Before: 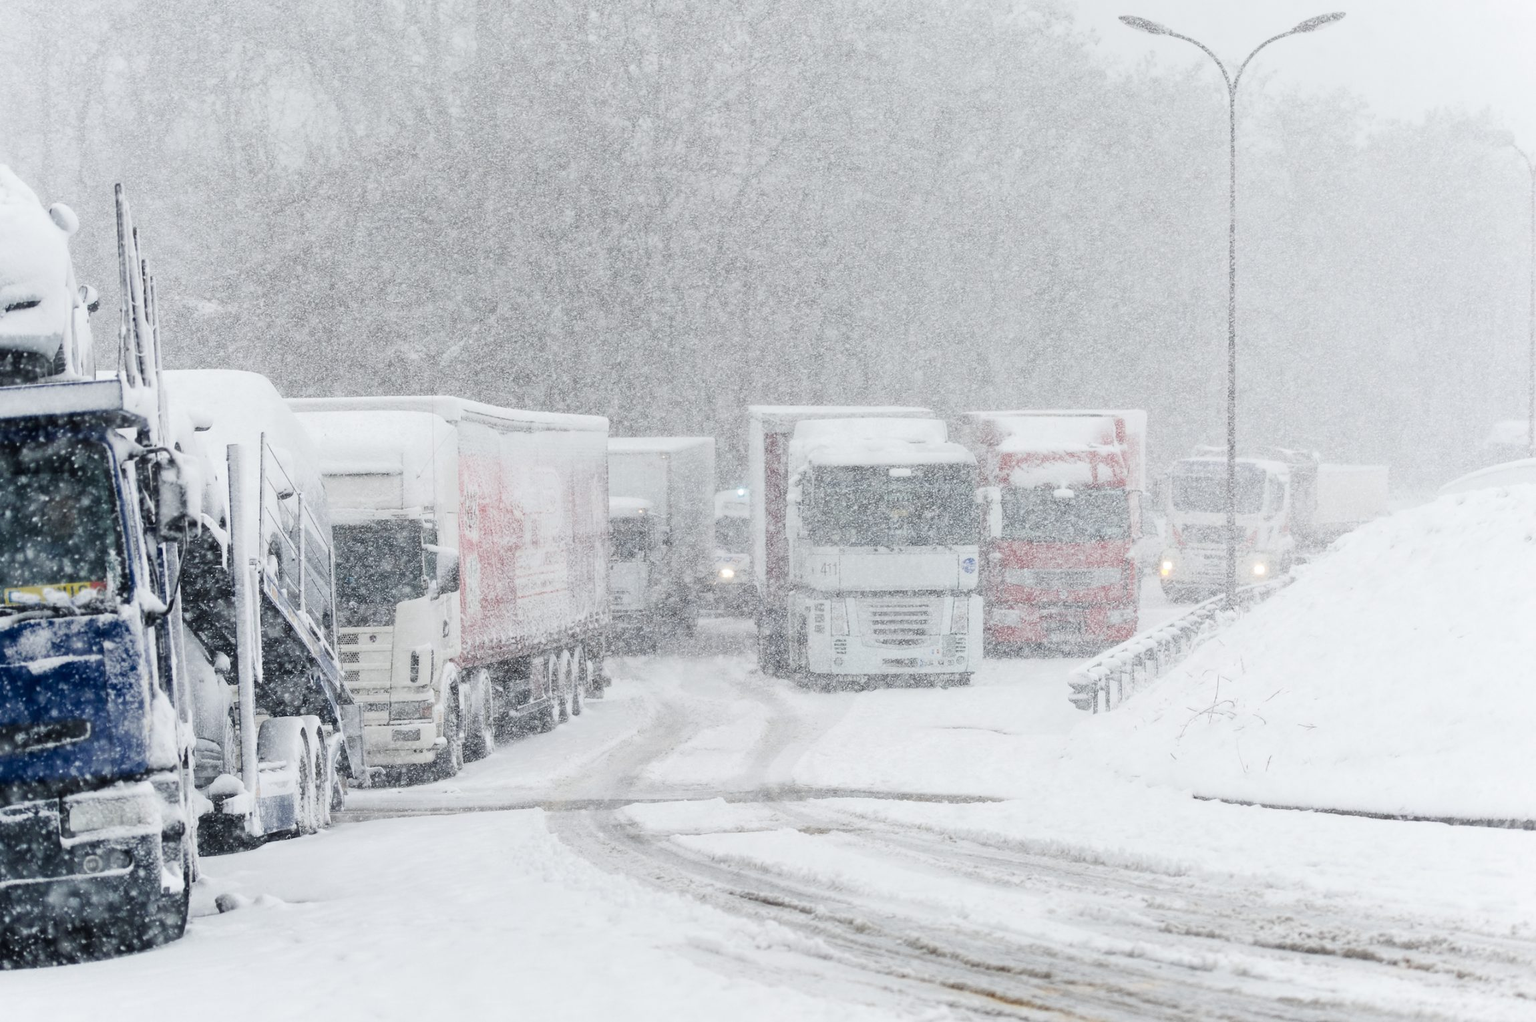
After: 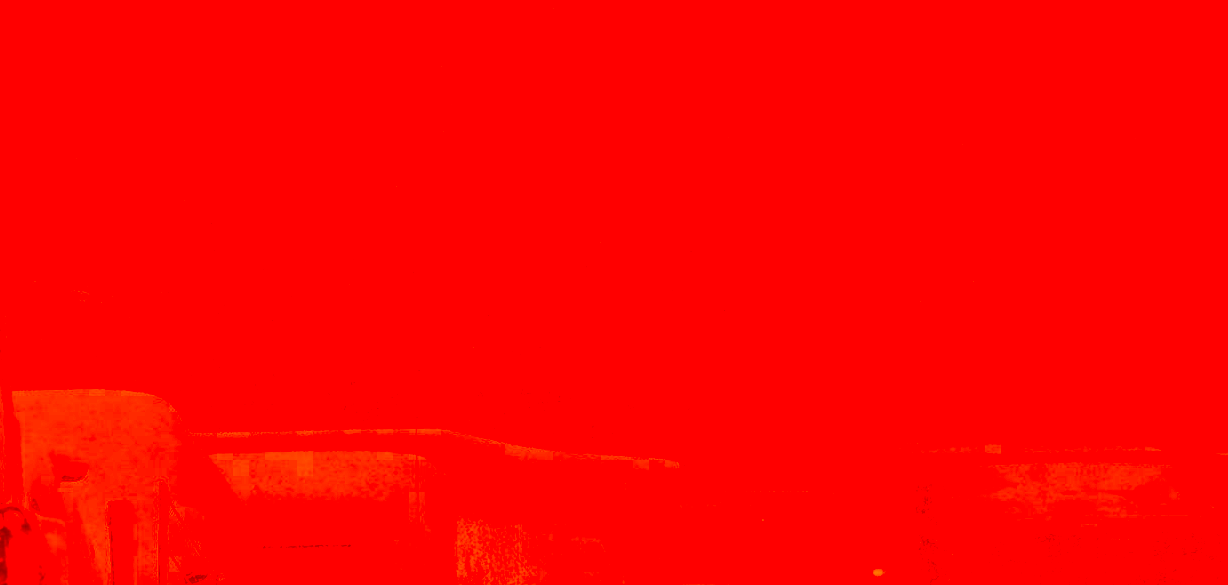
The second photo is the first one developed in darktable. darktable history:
color correction: highlights a* -39.47, highlights b* -39.58, shadows a* -39.7, shadows b* -39.73, saturation -2.94
shadows and highlights: soften with gaussian
crop: left 10.047%, top 10.727%, right 36.54%, bottom 51.03%
